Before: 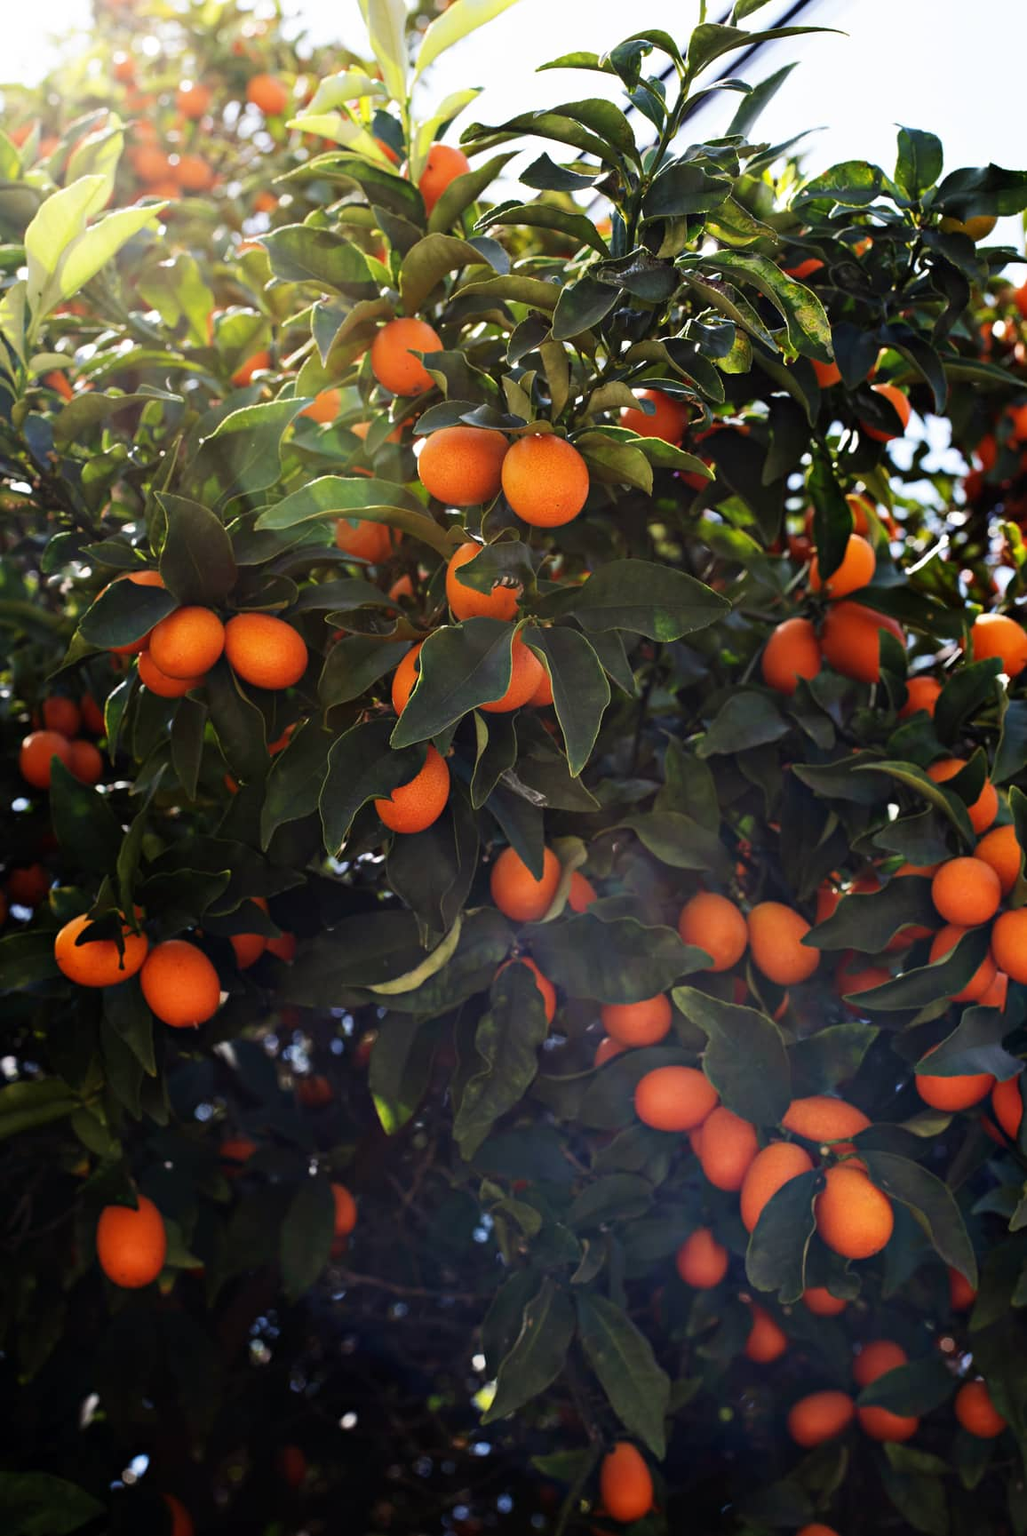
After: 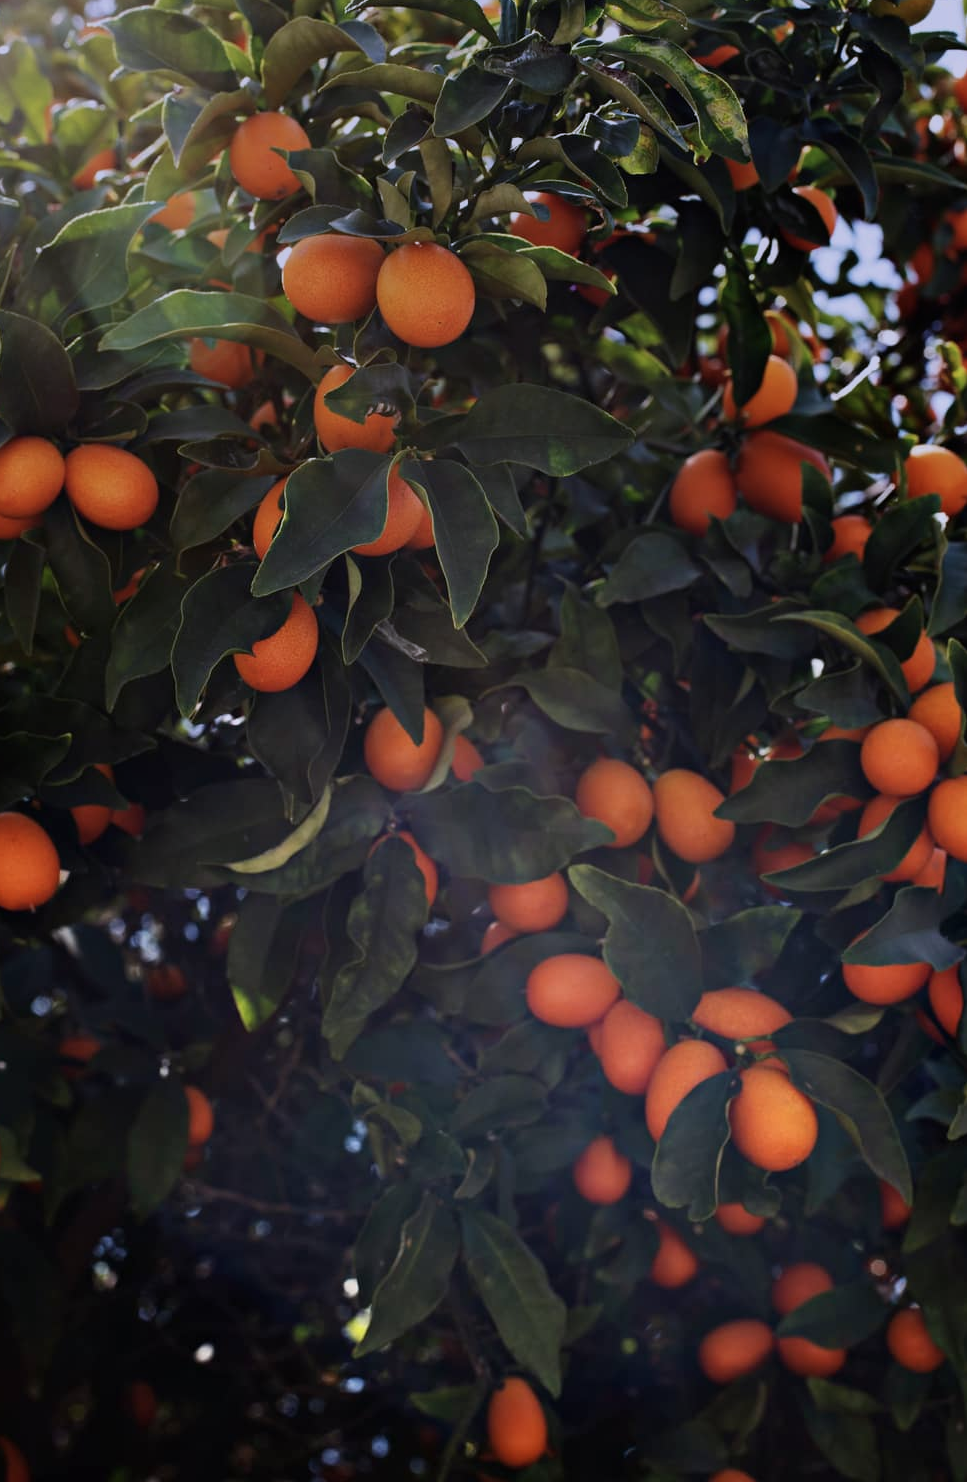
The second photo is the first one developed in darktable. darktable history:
contrast brightness saturation: saturation -0.1
crop: left 16.315%, top 14.246%
graduated density: hue 238.83°, saturation 50%
